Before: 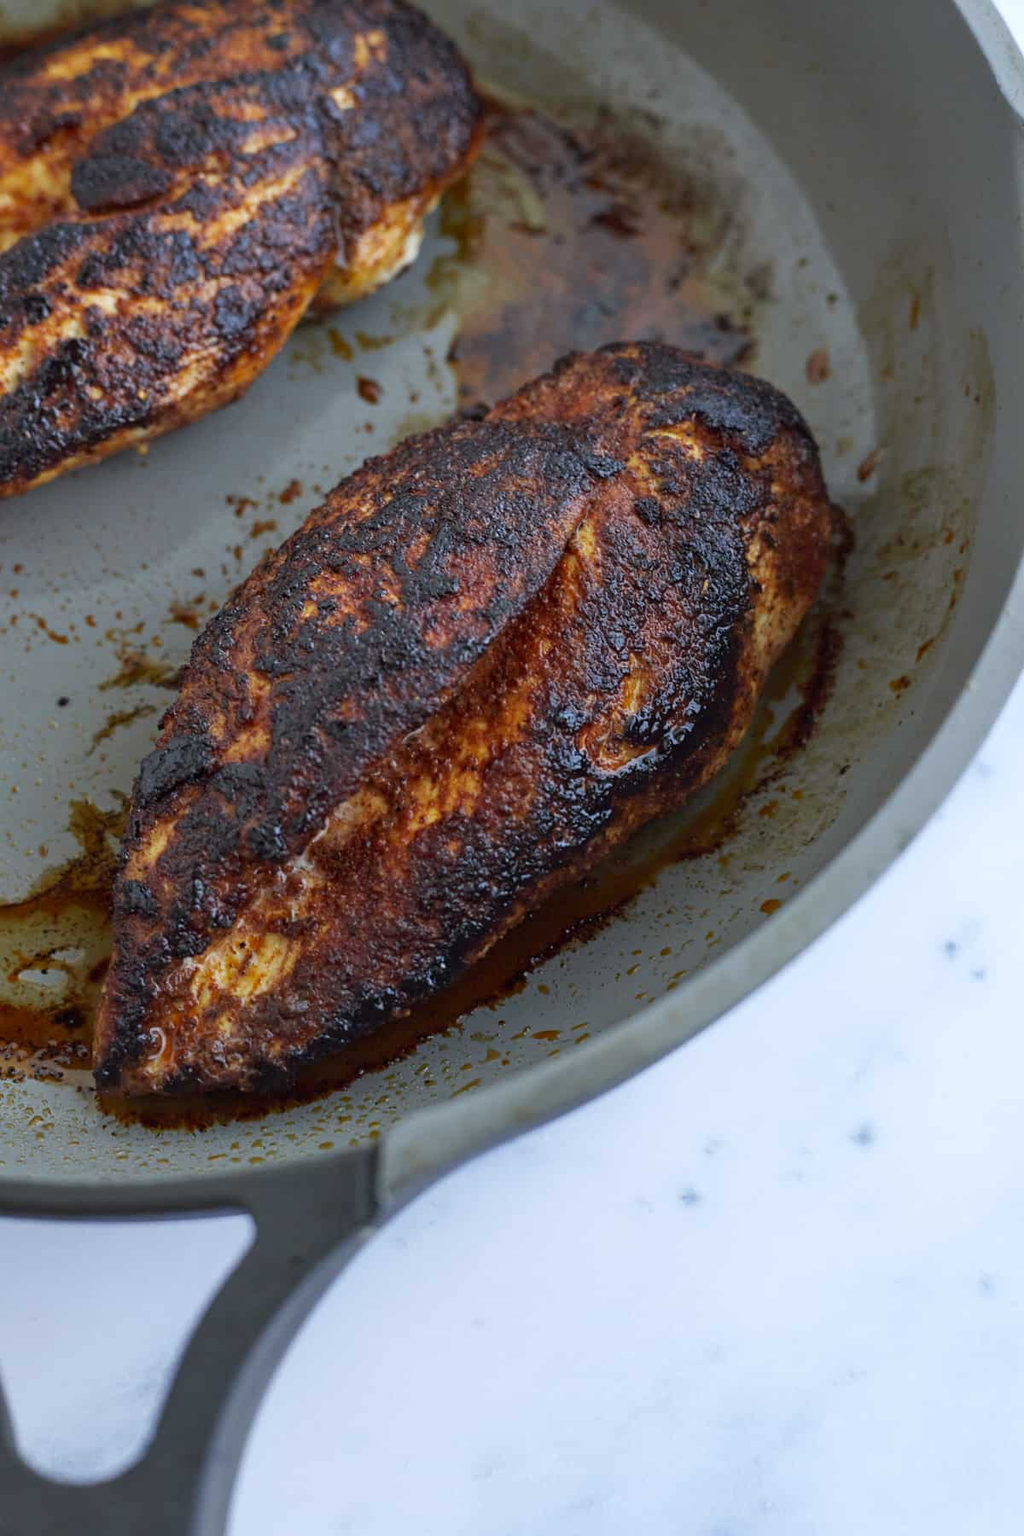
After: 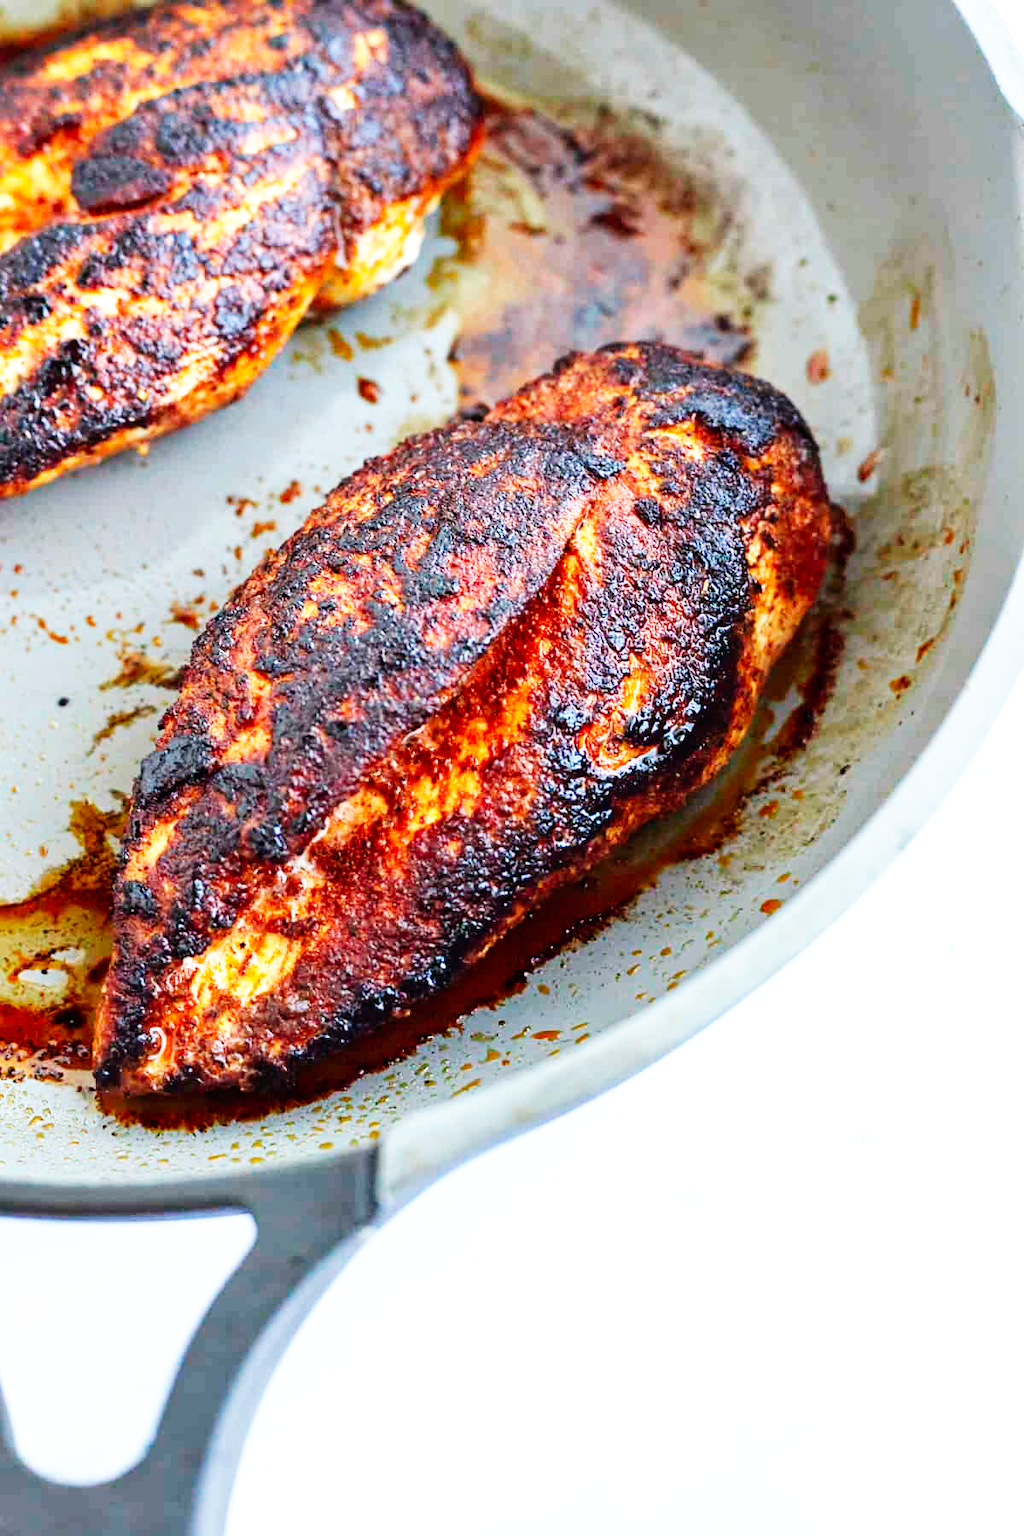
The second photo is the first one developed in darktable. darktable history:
exposure: black level correction 0, exposure 0.7 EV, compensate exposure bias true, compensate highlight preservation false
base curve: curves: ch0 [(0, 0) (0.007, 0.004) (0.027, 0.03) (0.046, 0.07) (0.207, 0.54) (0.442, 0.872) (0.673, 0.972) (1, 1)], preserve colors none
